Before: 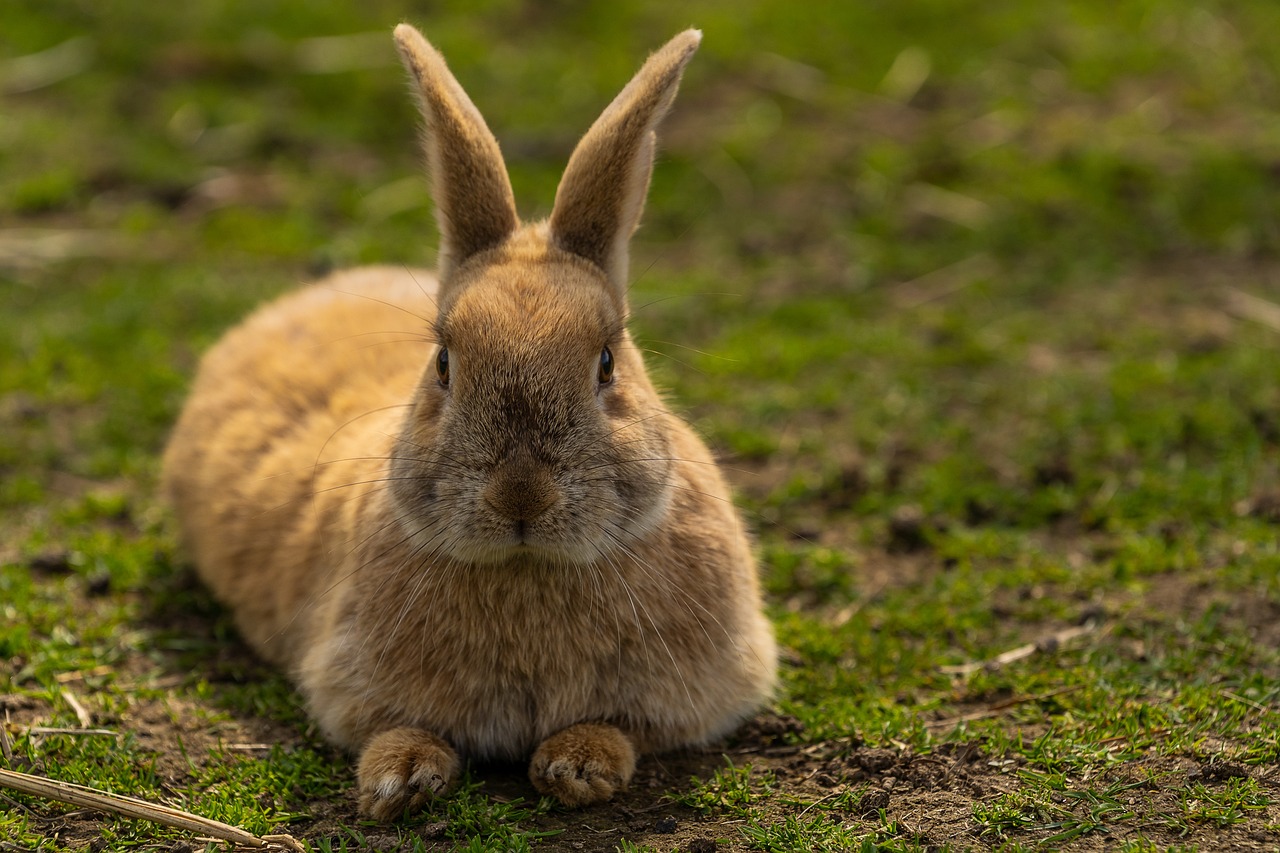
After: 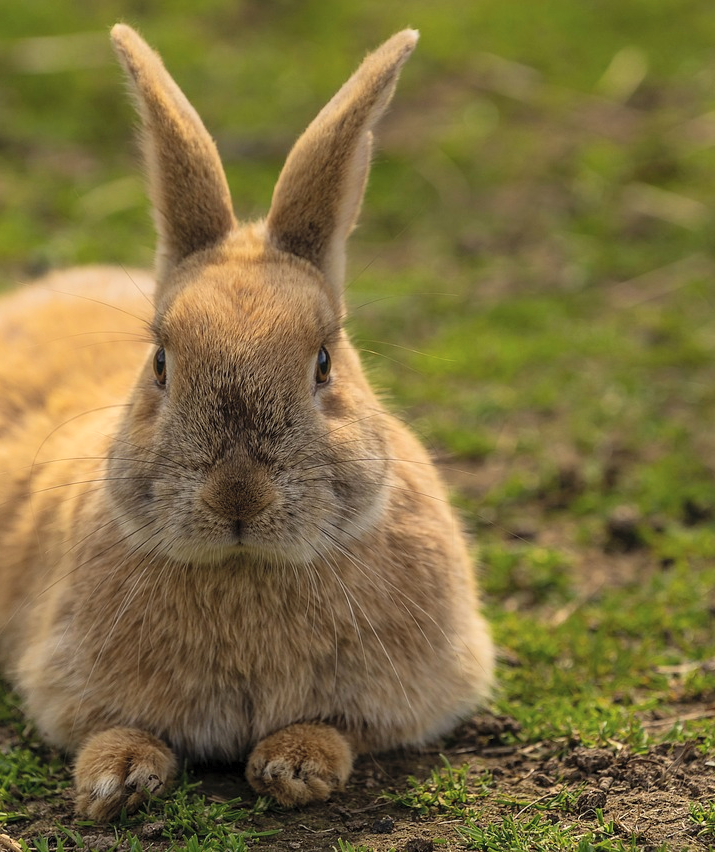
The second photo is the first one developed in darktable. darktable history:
contrast brightness saturation: brightness 0.151
crop: left 22.113%, right 21.991%, bottom 0.01%
